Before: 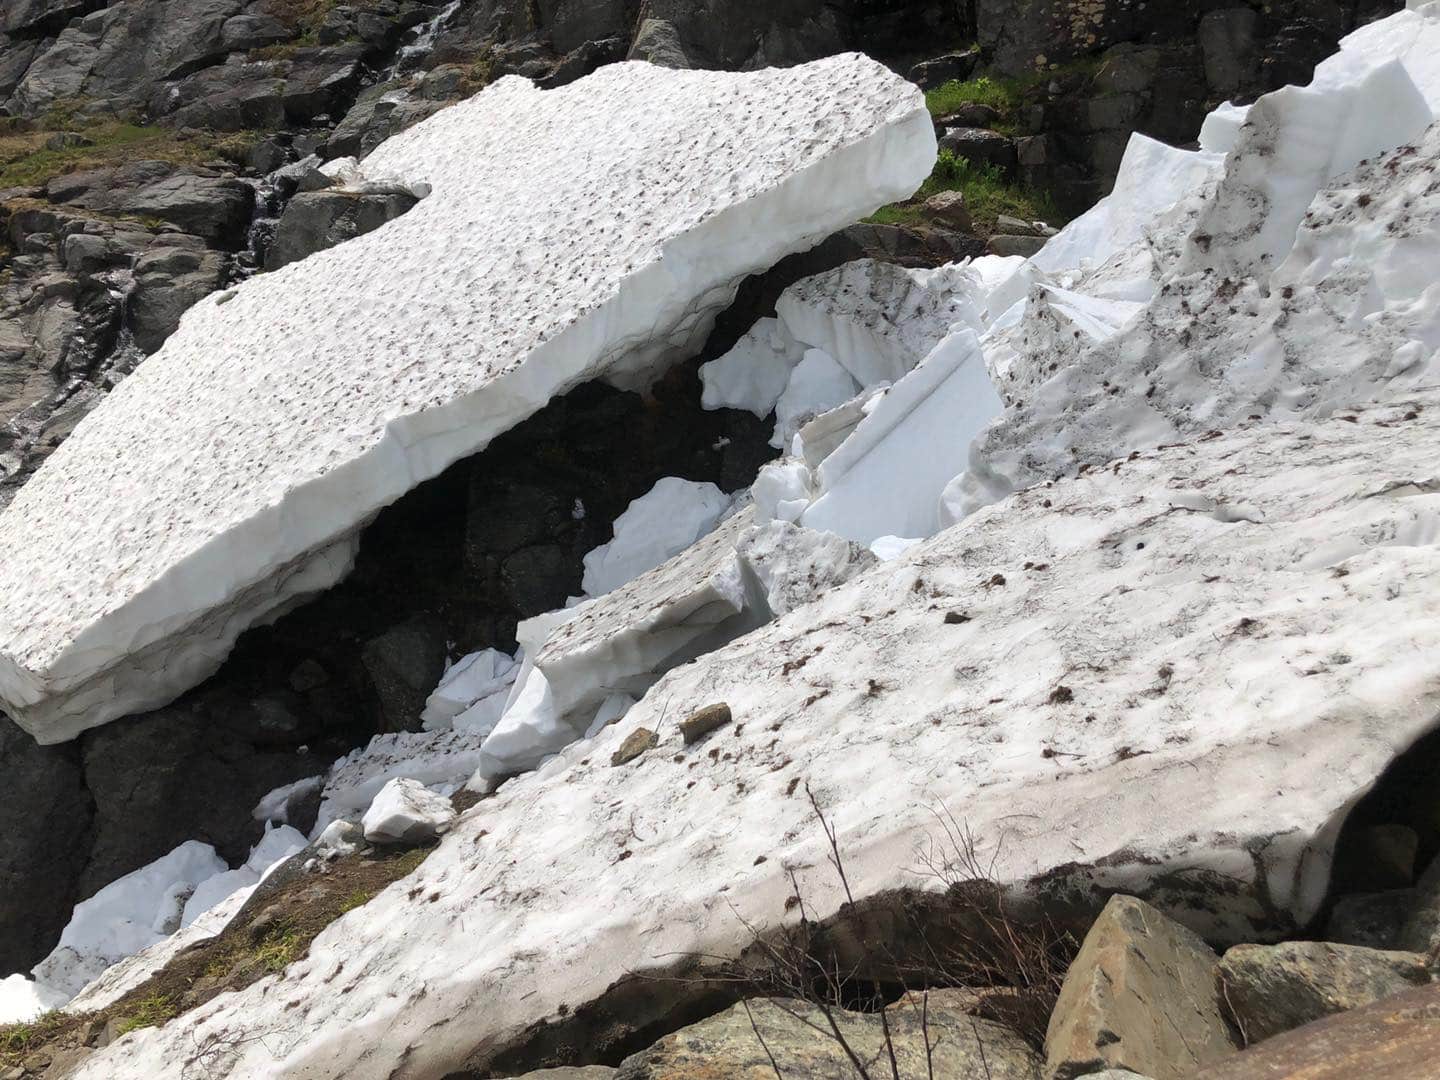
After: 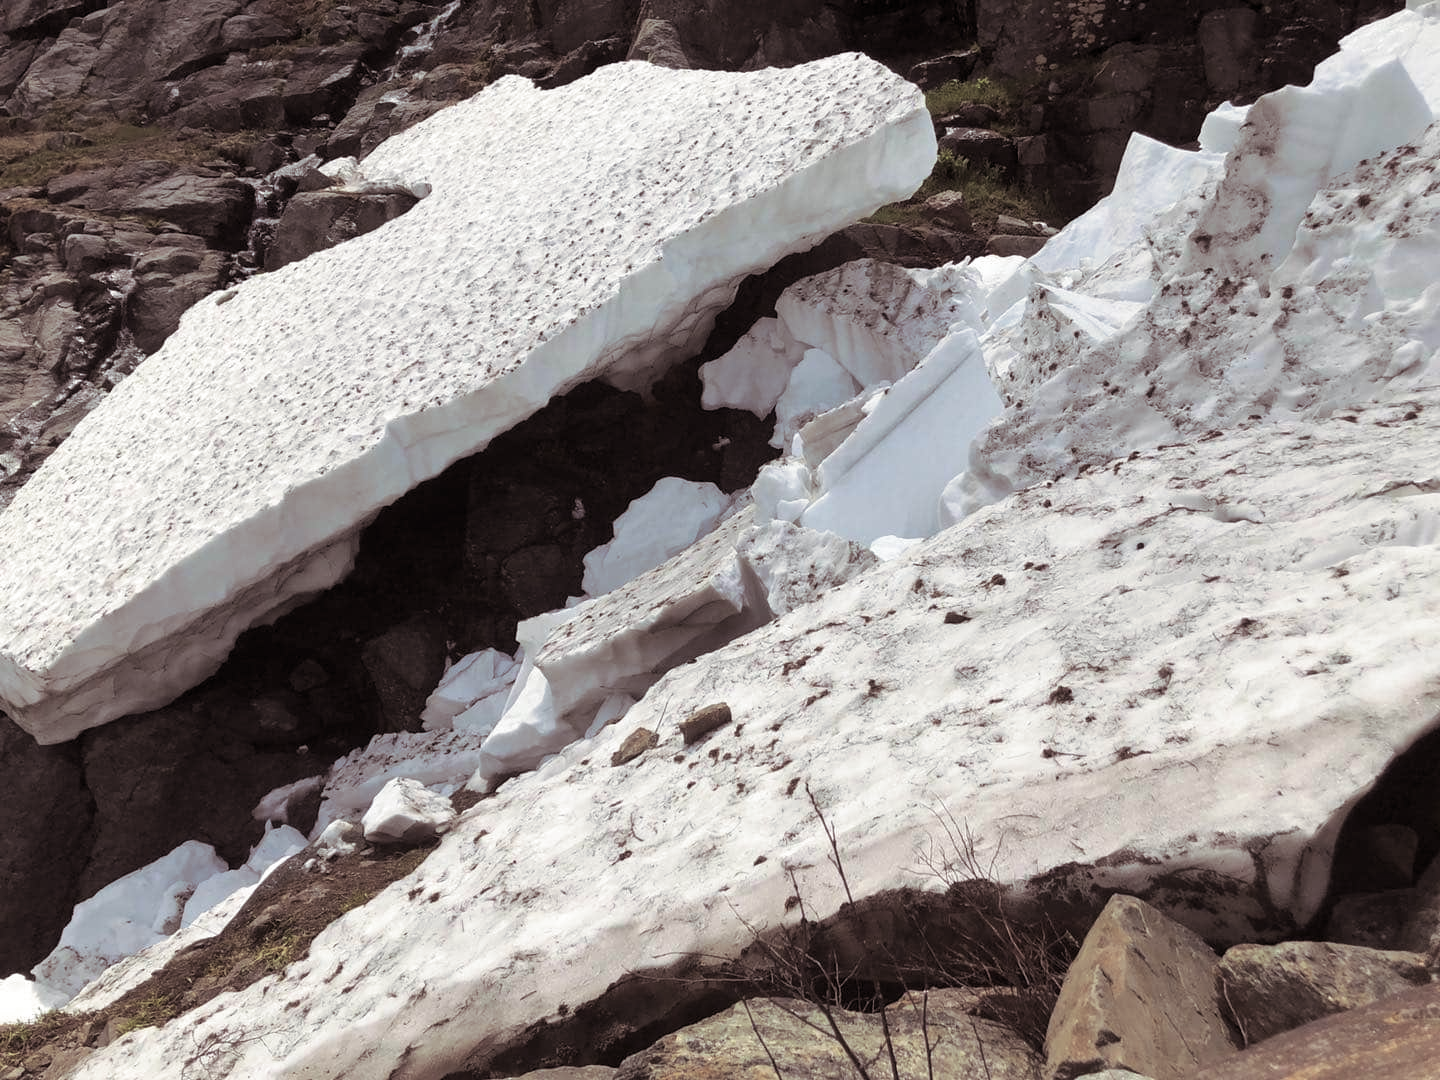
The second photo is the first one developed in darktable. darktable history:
contrast brightness saturation: saturation -0.05
split-toning: shadows › saturation 0.24, highlights › hue 54°, highlights › saturation 0.24
